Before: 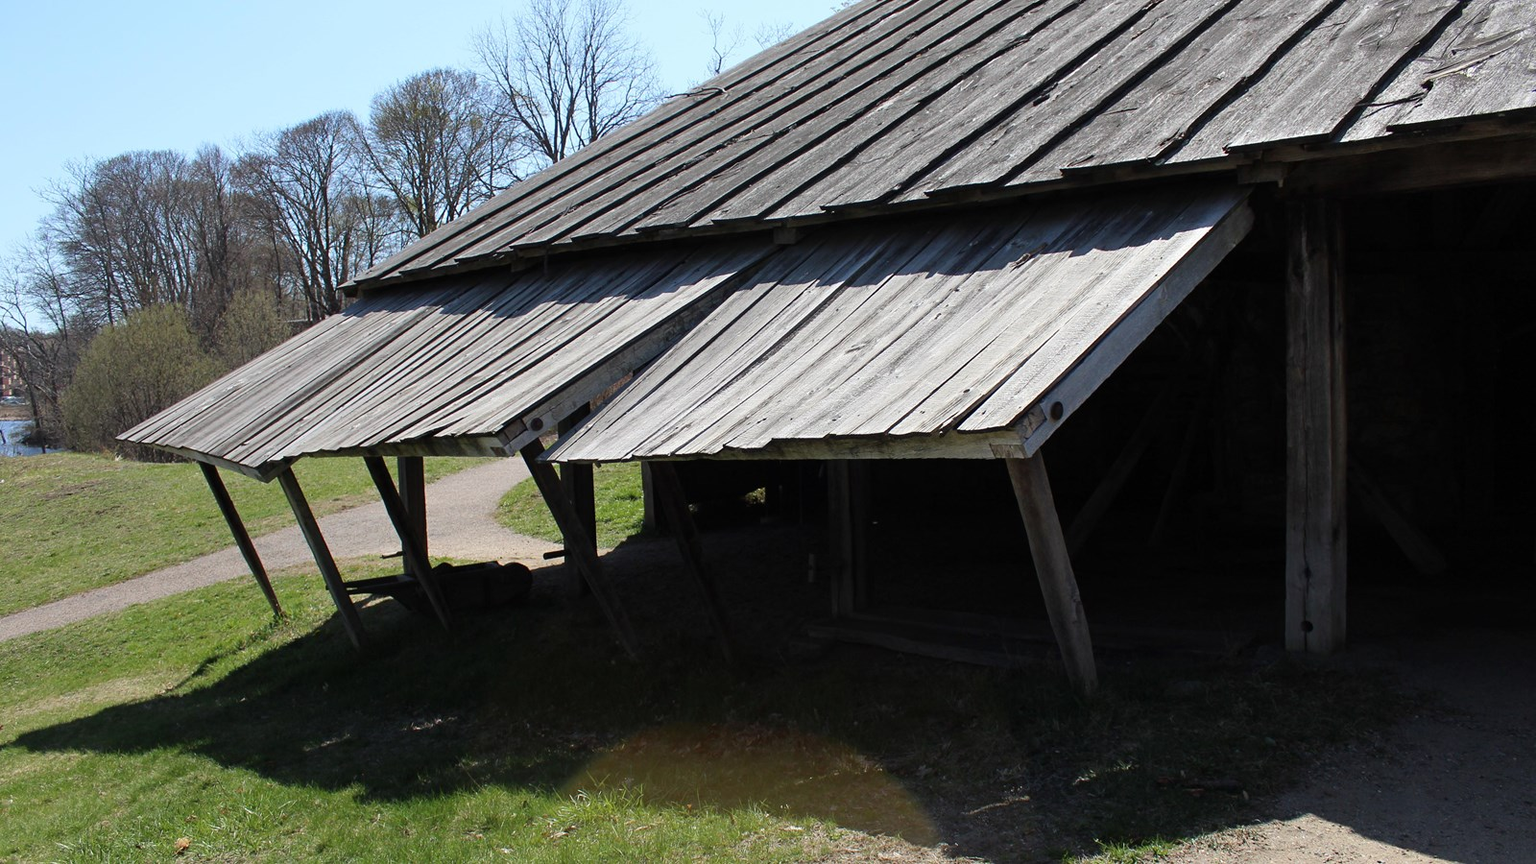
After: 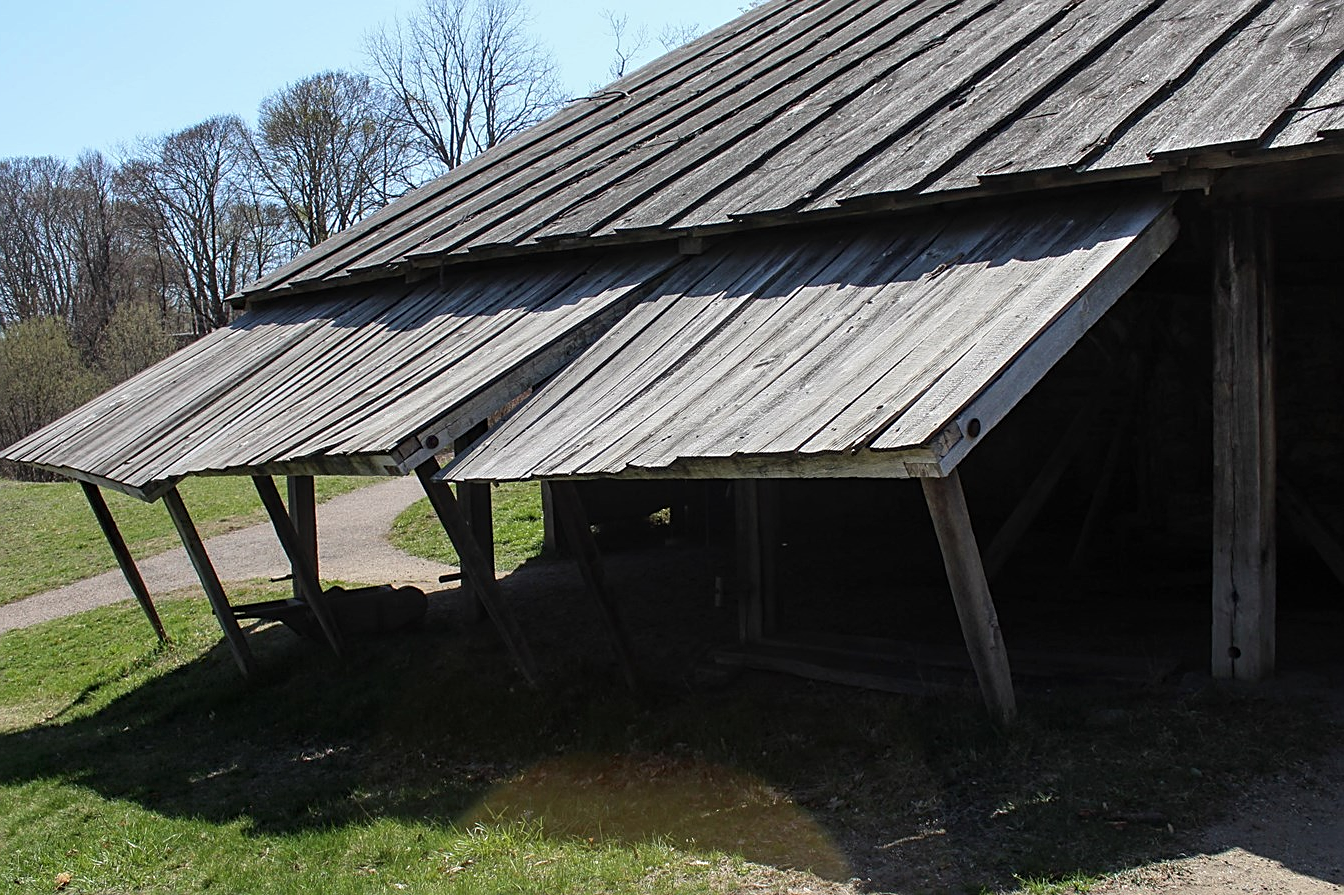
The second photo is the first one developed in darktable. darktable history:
crop: left 7.974%, right 7.4%
sharpen: on, module defaults
local contrast: on, module defaults
